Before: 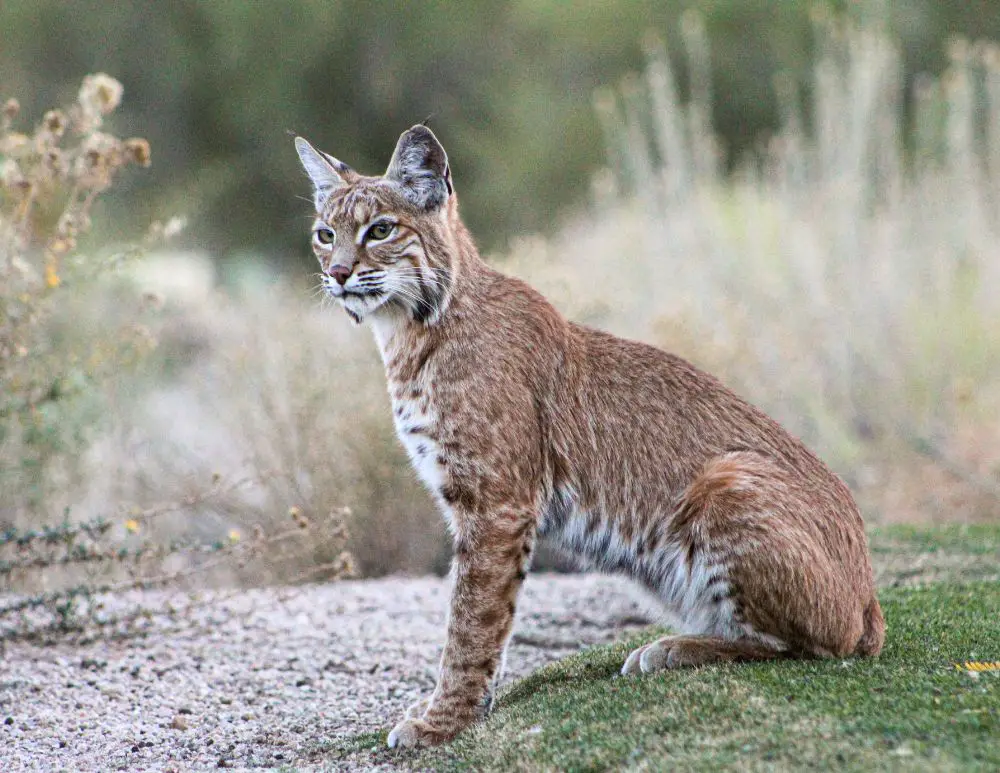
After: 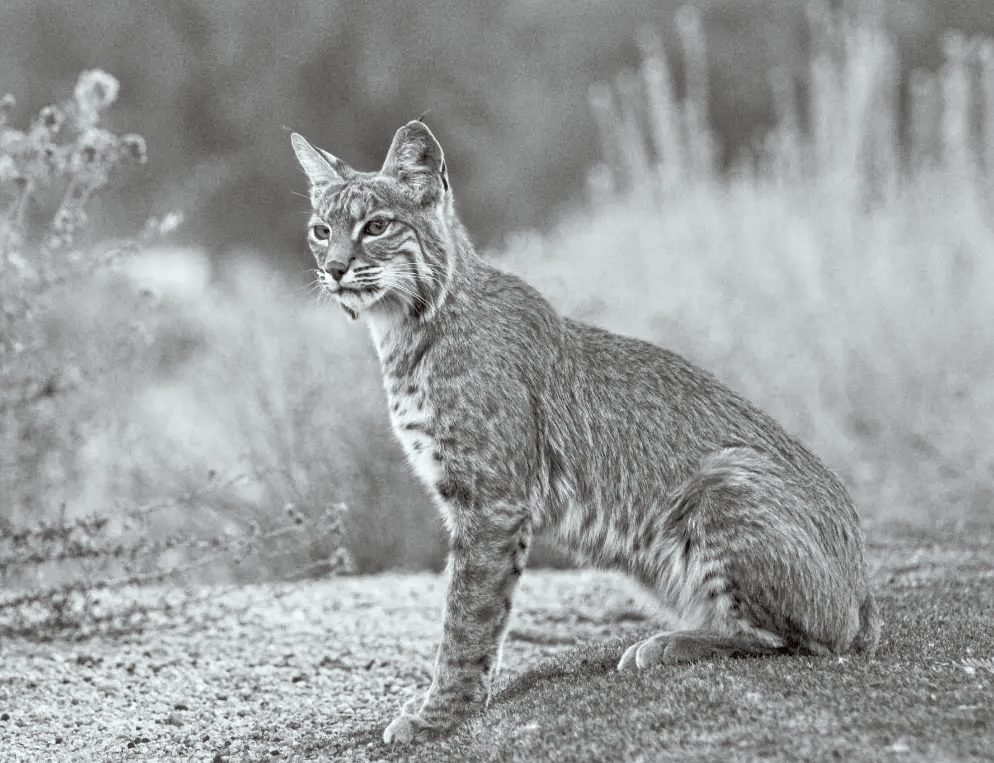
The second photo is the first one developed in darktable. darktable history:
tone equalizer: -7 EV 0.158 EV, -6 EV 0.571 EV, -5 EV 1.17 EV, -4 EV 1.36 EV, -3 EV 1.16 EV, -2 EV 0.6 EV, -1 EV 0.158 EV
color calibration: output gray [0.18, 0.41, 0.41, 0], illuminant as shot in camera, x 0.362, y 0.384, temperature 4532.9 K, saturation algorithm version 1 (2020)
color correction: highlights a* -2.76, highlights b* -1.99, shadows a* 2.21, shadows b* 2.88
crop: left 0.431%, top 0.624%, right 0.131%, bottom 0.662%
